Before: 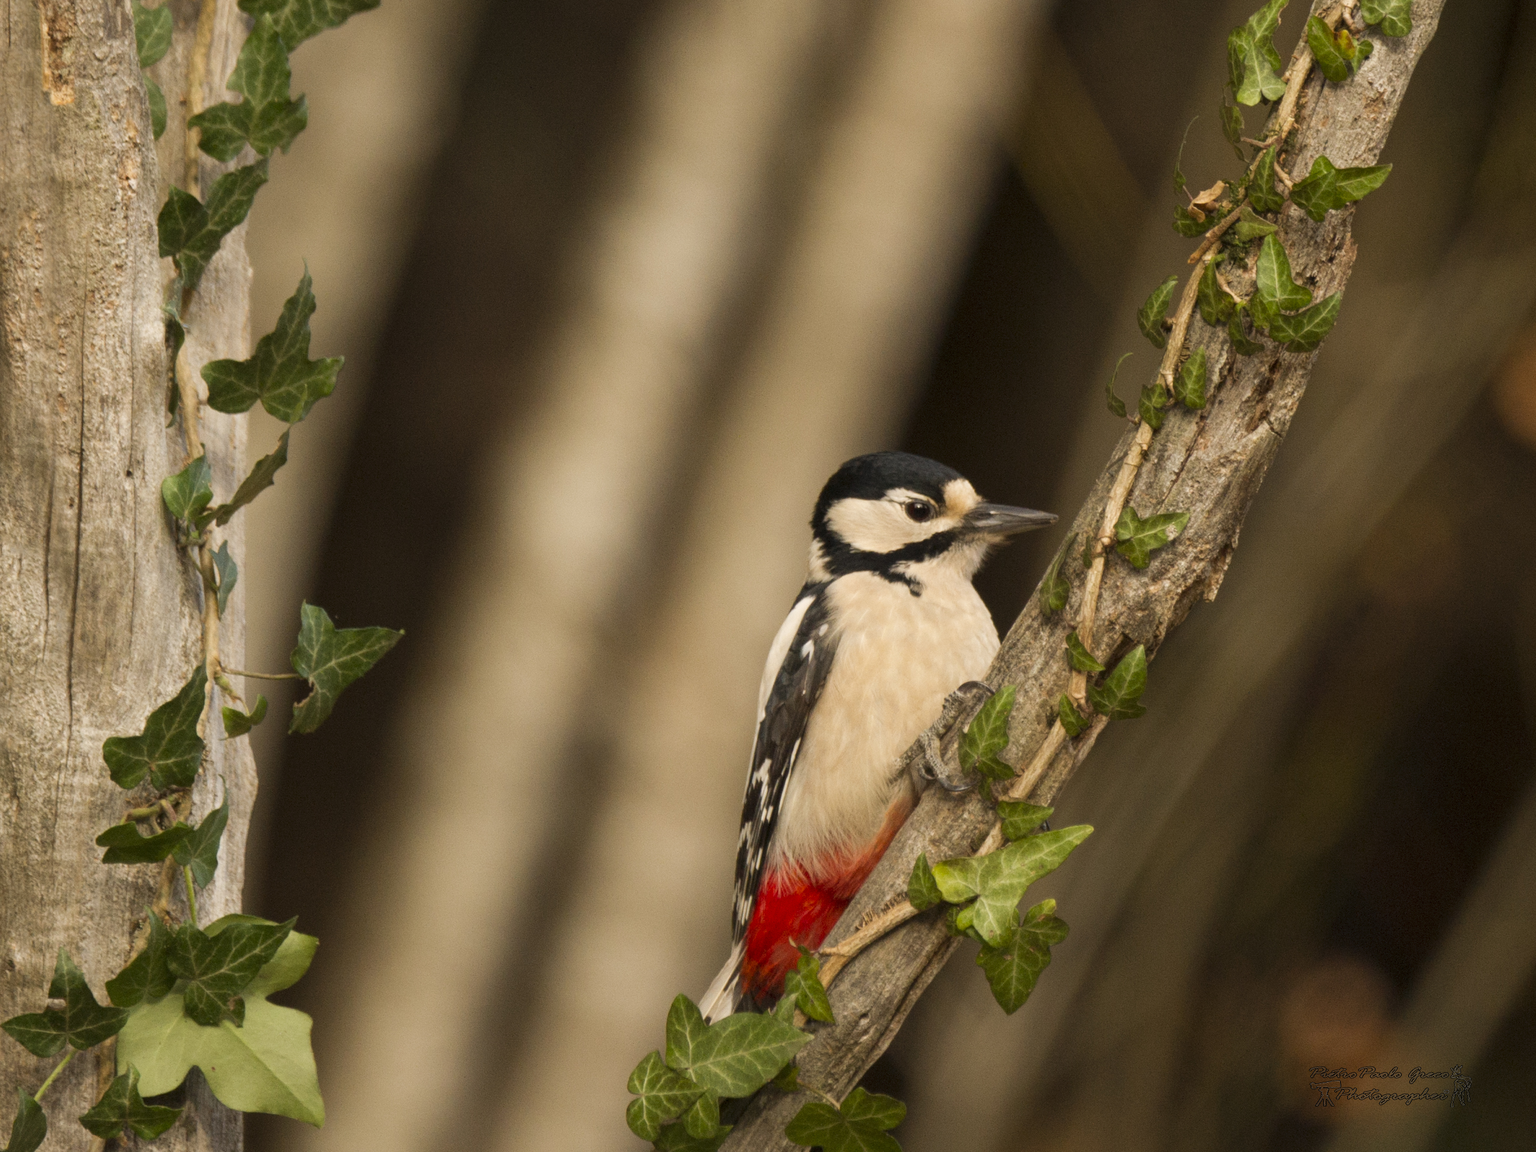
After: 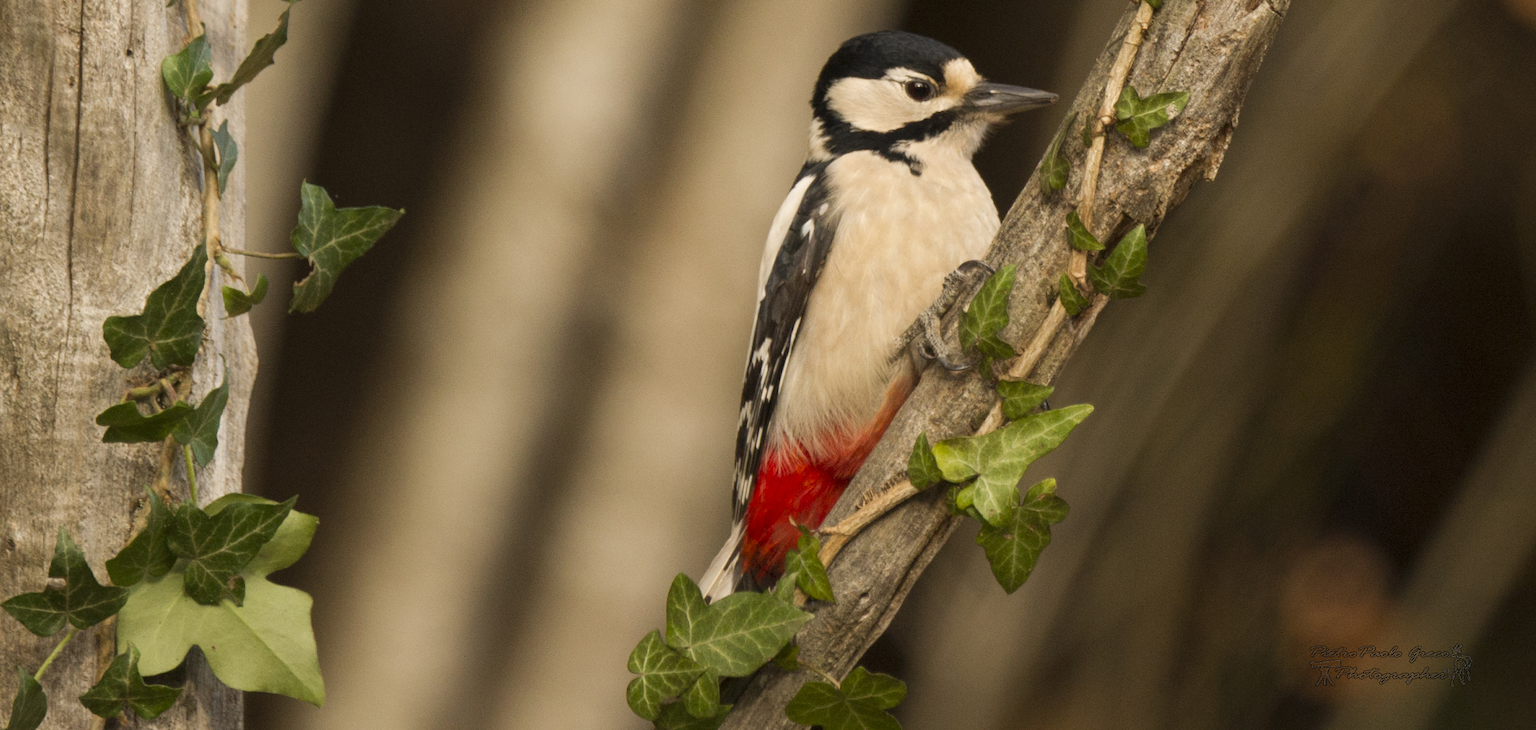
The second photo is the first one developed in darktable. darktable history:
crop and rotate: top 36.58%
base curve: curves: ch0 [(0, 0) (0.297, 0.298) (1, 1)], preserve colors none
